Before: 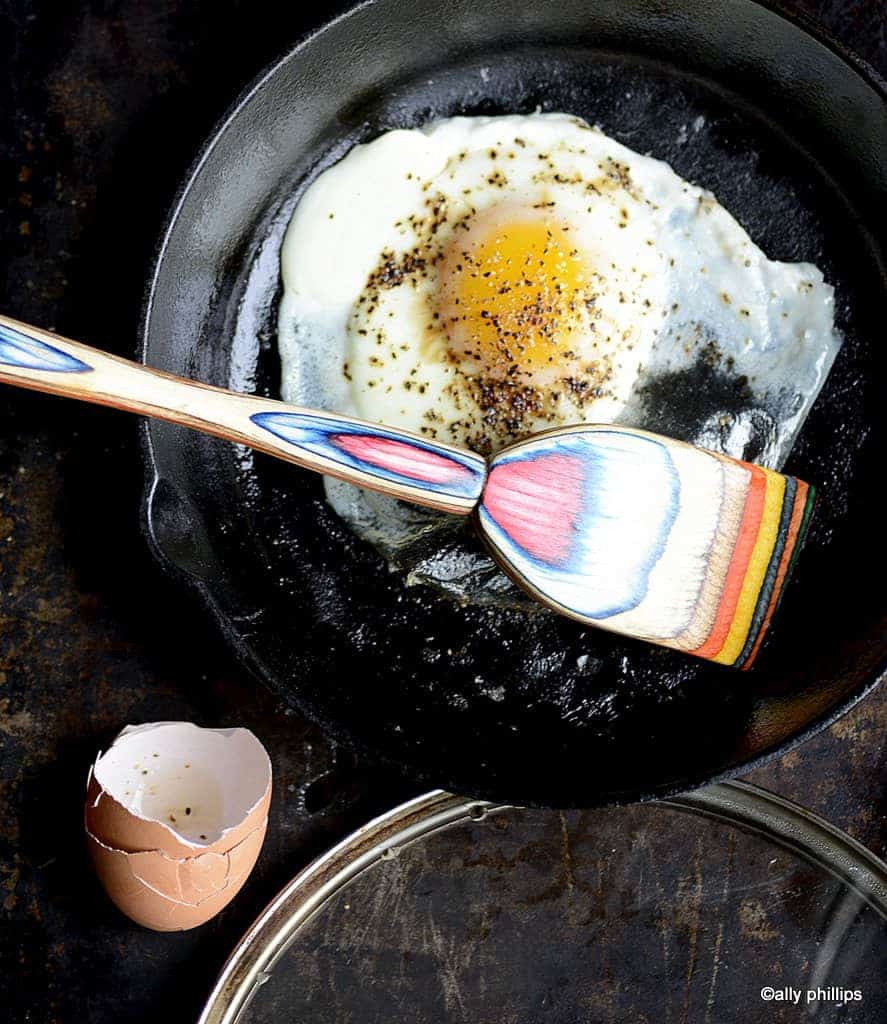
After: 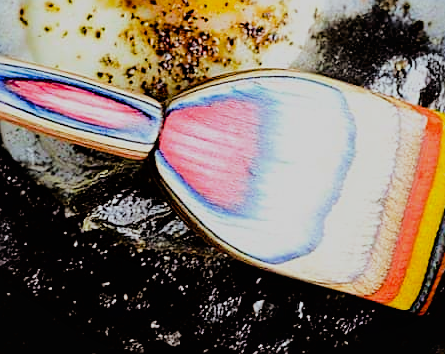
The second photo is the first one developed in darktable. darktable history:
filmic rgb: black relative exposure -9.22 EV, white relative exposure 6.77 EV, hardness 3.07, contrast 1.05
sharpen: on, module defaults
crop: left 36.607%, top 34.735%, right 13.146%, bottom 30.611%
color balance rgb: perceptual saturation grading › global saturation 25%, perceptual brilliance grading › mid-tones 10%, perceptual brilliance grading › shadows 15%, global vibrance 20%
local contrast: mode bilateral grid, contrast 20, coarseness 50, detail 120%, midtone range 0.2
rgb levels: mode RGB, independent channels, levels [[0, 0.5, 1], [0, 0.521, 1], [0, 0.536, 1]]
tone curve: curves: ch0 [(0, 0) (0.003, 0.014) (0.011, 0.014) (0.025, 0.022) (0.044, 0.041) (0.069, 0.063) (0.1, 0.086) (0.136, 0.118) (0.177, 0.161) (0.224, 0.211) (0.277, 0.262) (0.335, 0.323) (0.399, 0.384) (0.468, 0.459) (0.543, 0.54) (0.623, 0.624) (0.709, 0.711) (0.801, 0.796) (0.898, 0.879) (1, 1)], preserve colors none
